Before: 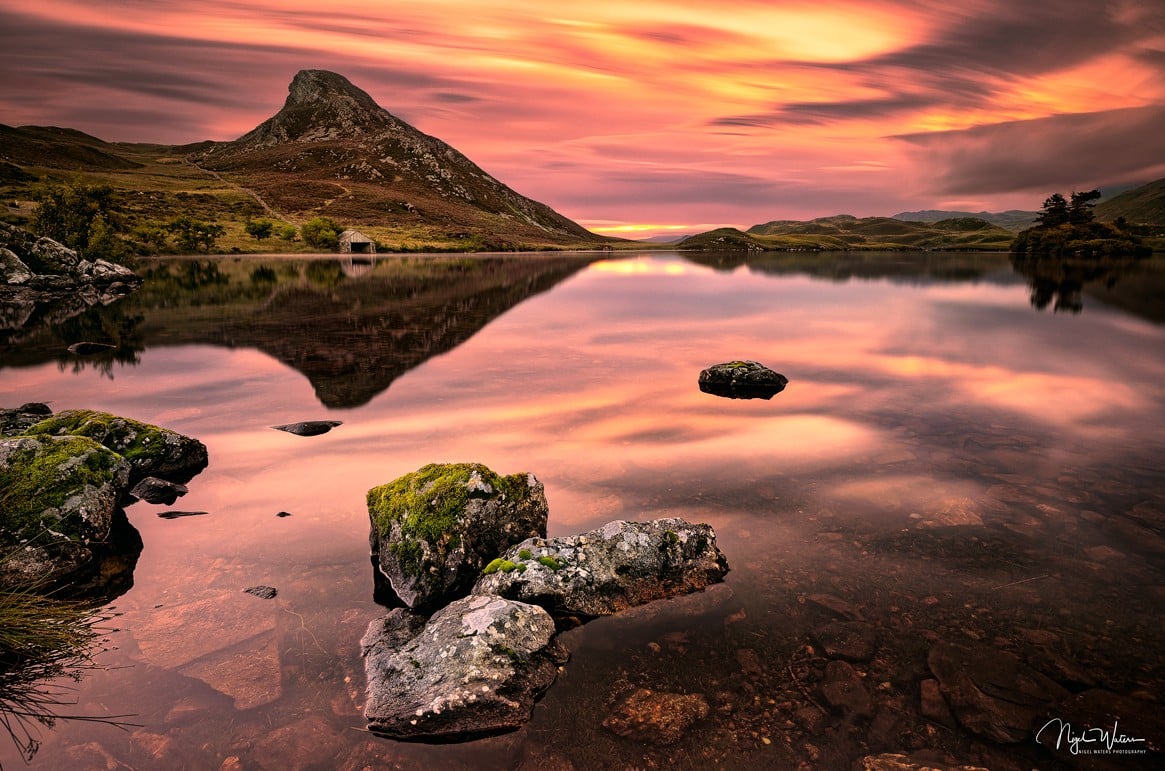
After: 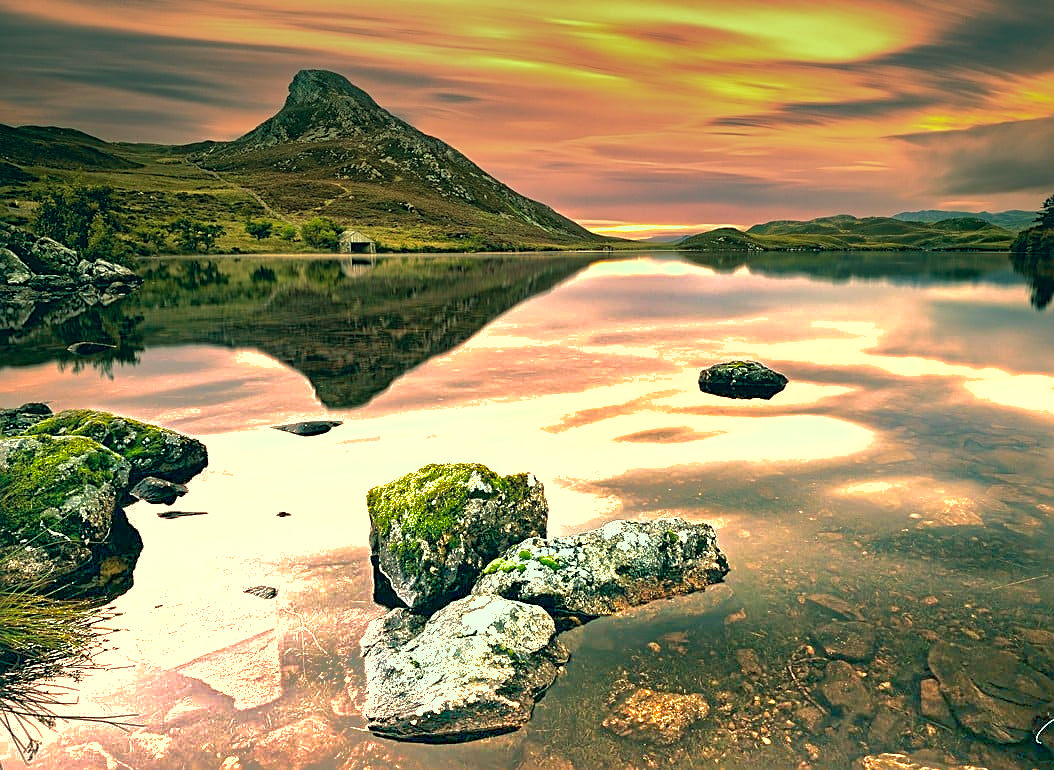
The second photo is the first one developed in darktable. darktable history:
crop: right 9.509%, bottom 0.031%
shadows and highlights: highlights -60
graduated density: density -3.9 EV
rotate and perspective: automatic cropping original format, crop left 0, crop top 0
sharpen: on, module defaults
color correction: highlights a* -20.08, highlights b* 9.8, shadows a* -20.4, shadows b* -10.76
velvia: on, module defaults
